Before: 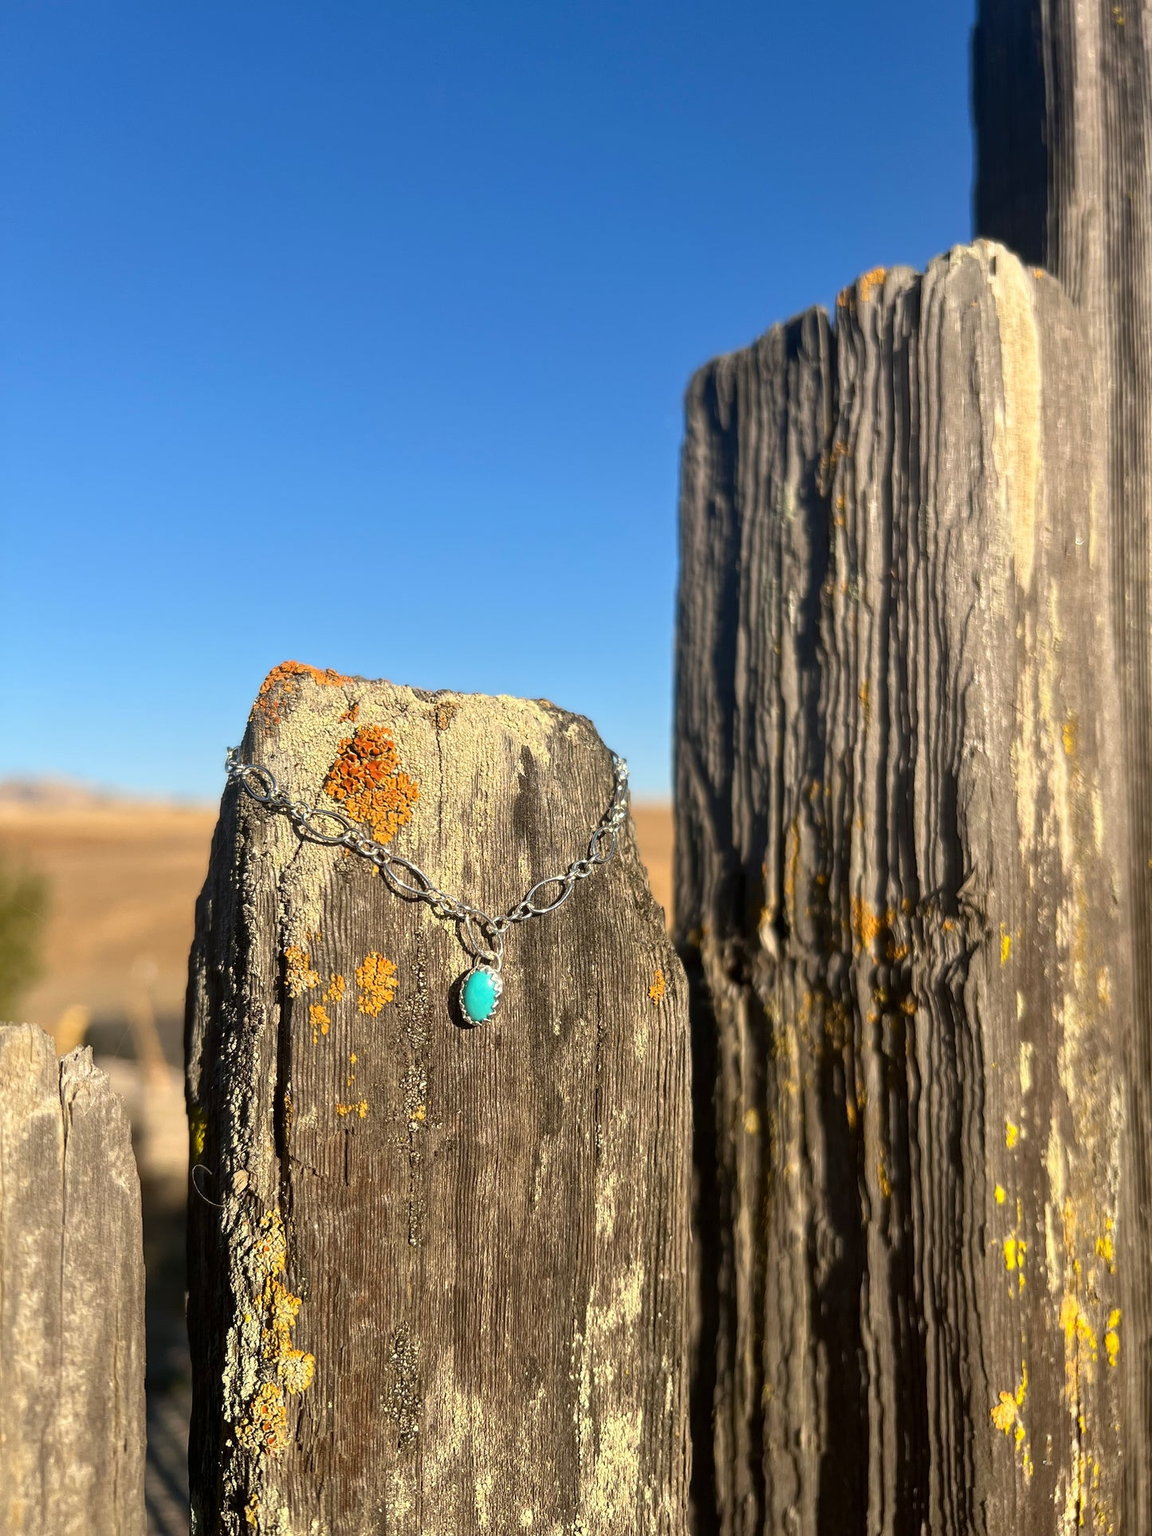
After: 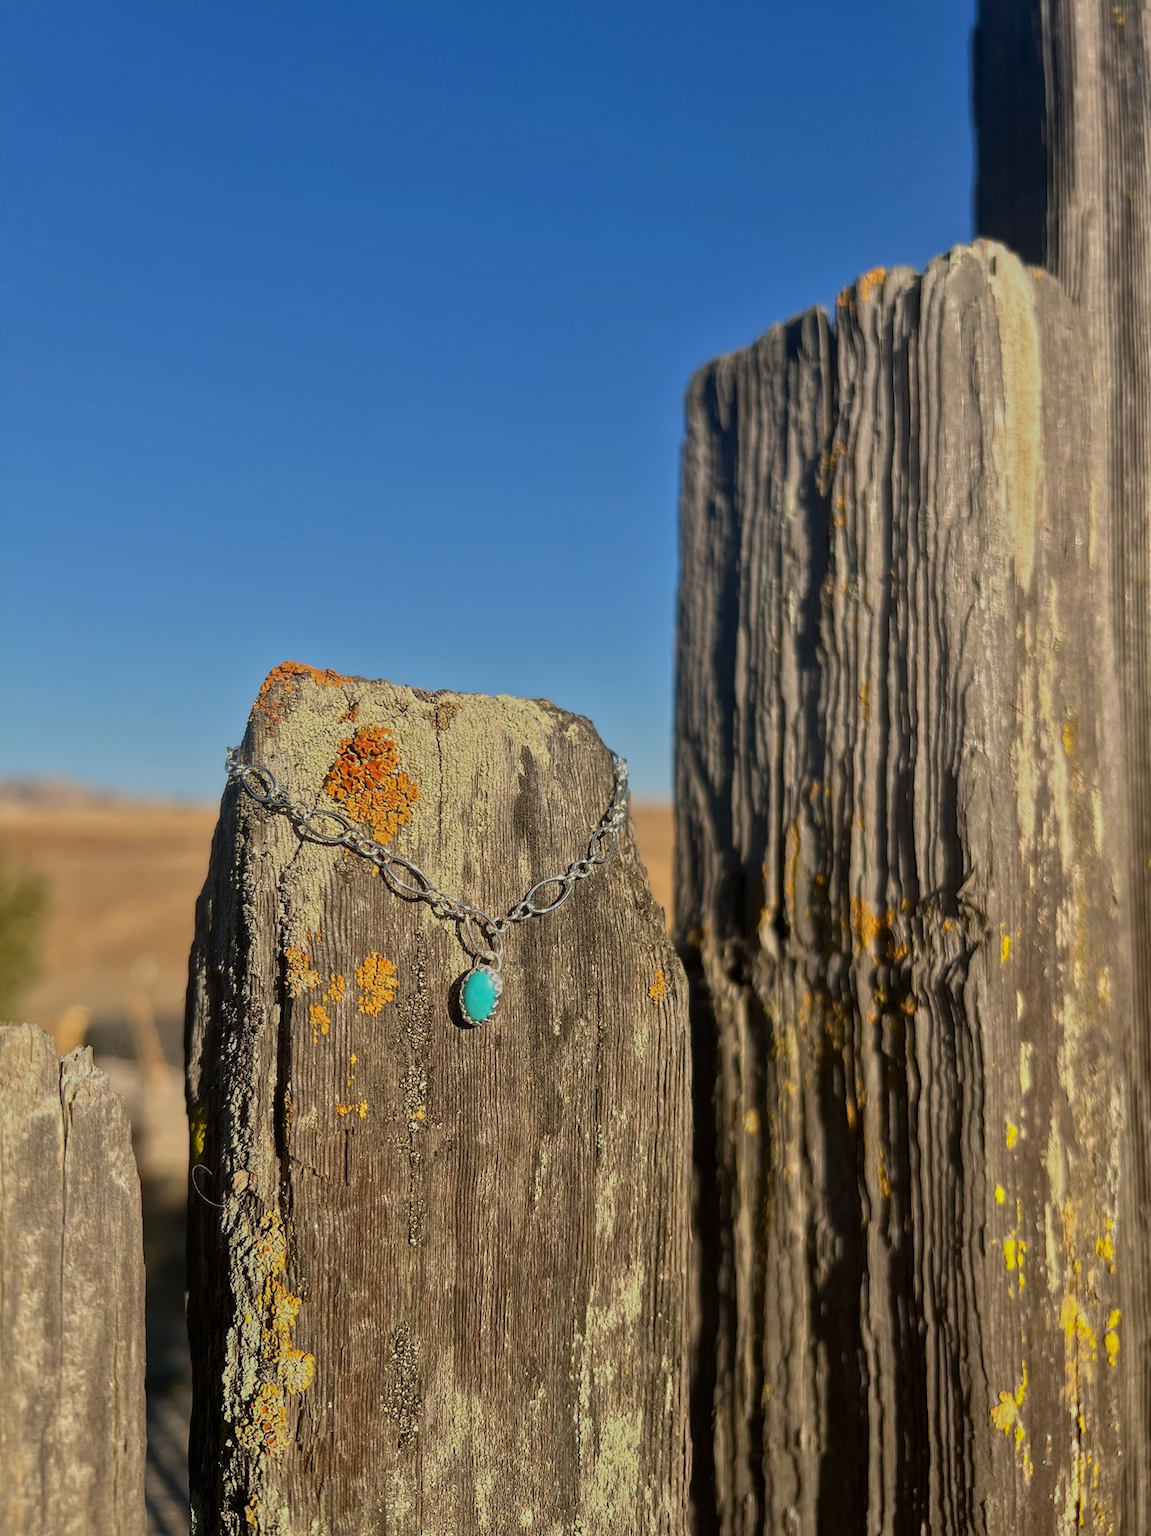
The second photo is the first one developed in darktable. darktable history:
rotate and perspective: automatic cropping original format, crop left 0, crop top 0
tone equalizer: -8 EV -0.002 EV, -7 EV 0.005 EV, -6 EV -0.008 EV, -5 EV 0.007 EV, -4 EV -0.042 EV, -3 EV -0.233 EV, -2 EV -0.662 EV, -1 EV -0.983 EV, +0 EV -0.969 EV, smoothing diameter 2%, edges refinement/feathering 20, mask exposure compensation -1.57 EV, filter diffusion 5
